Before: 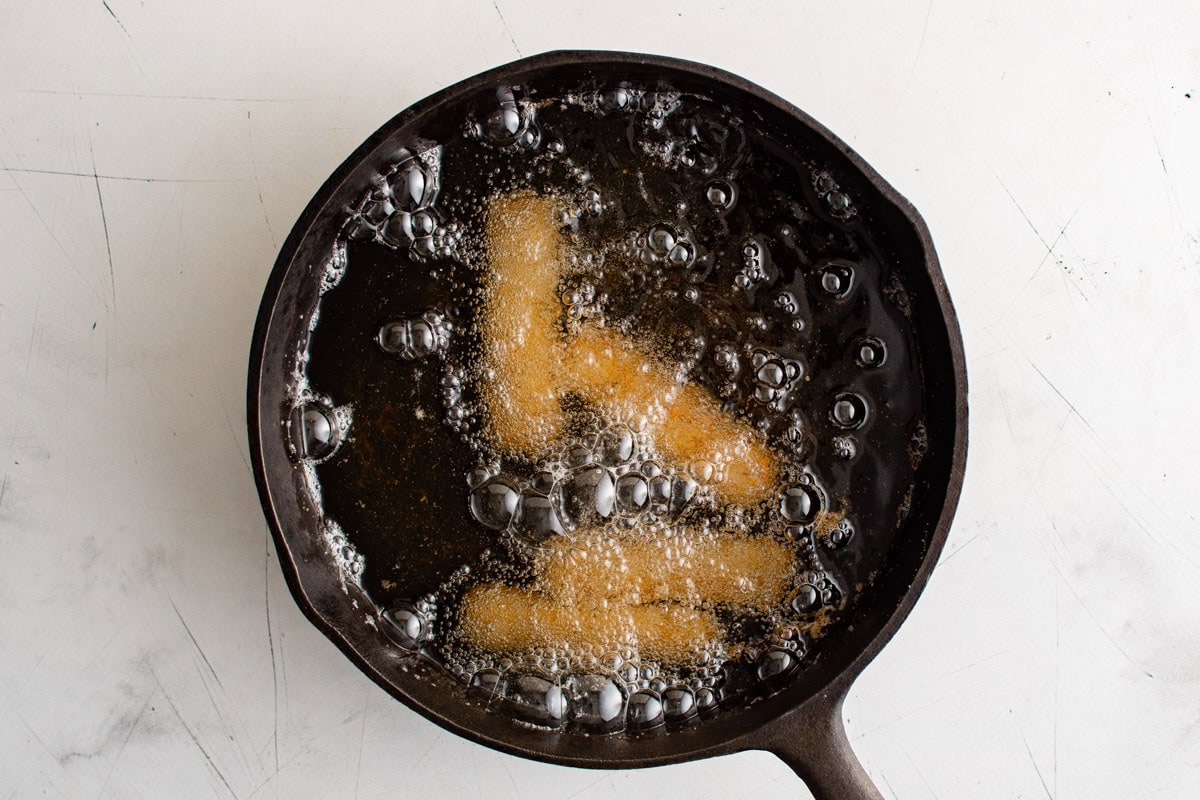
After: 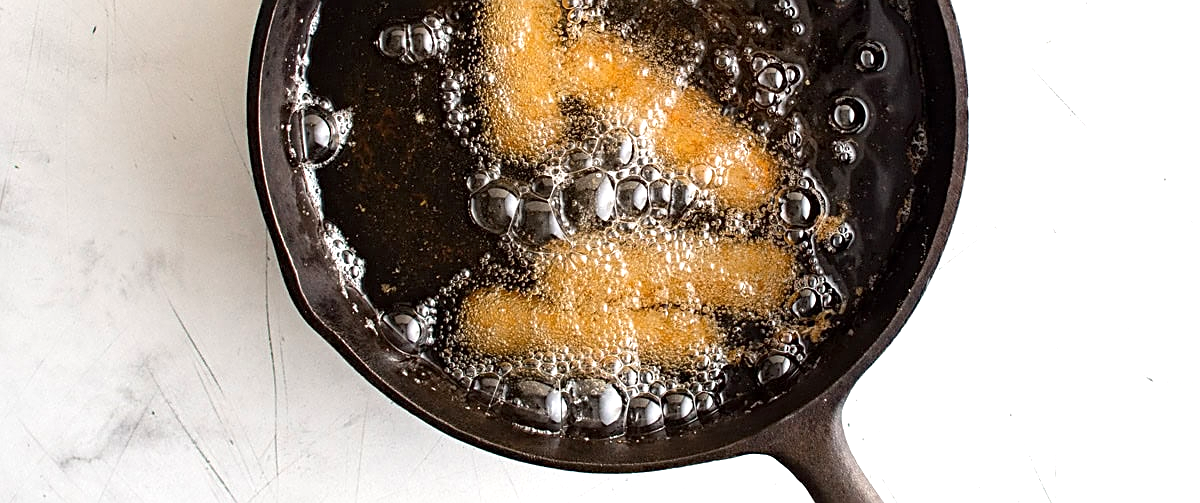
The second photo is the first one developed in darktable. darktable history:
crop and rotate: top 37.022%
sharpen: on, module defaults
exposure: exposure 0.604 EV, compensate exposure bias true, compensate highlight preservation false
local contrast: mode bilateral grid, contrast 11, coarseness 24, detail 115%, midtone range 0.2
